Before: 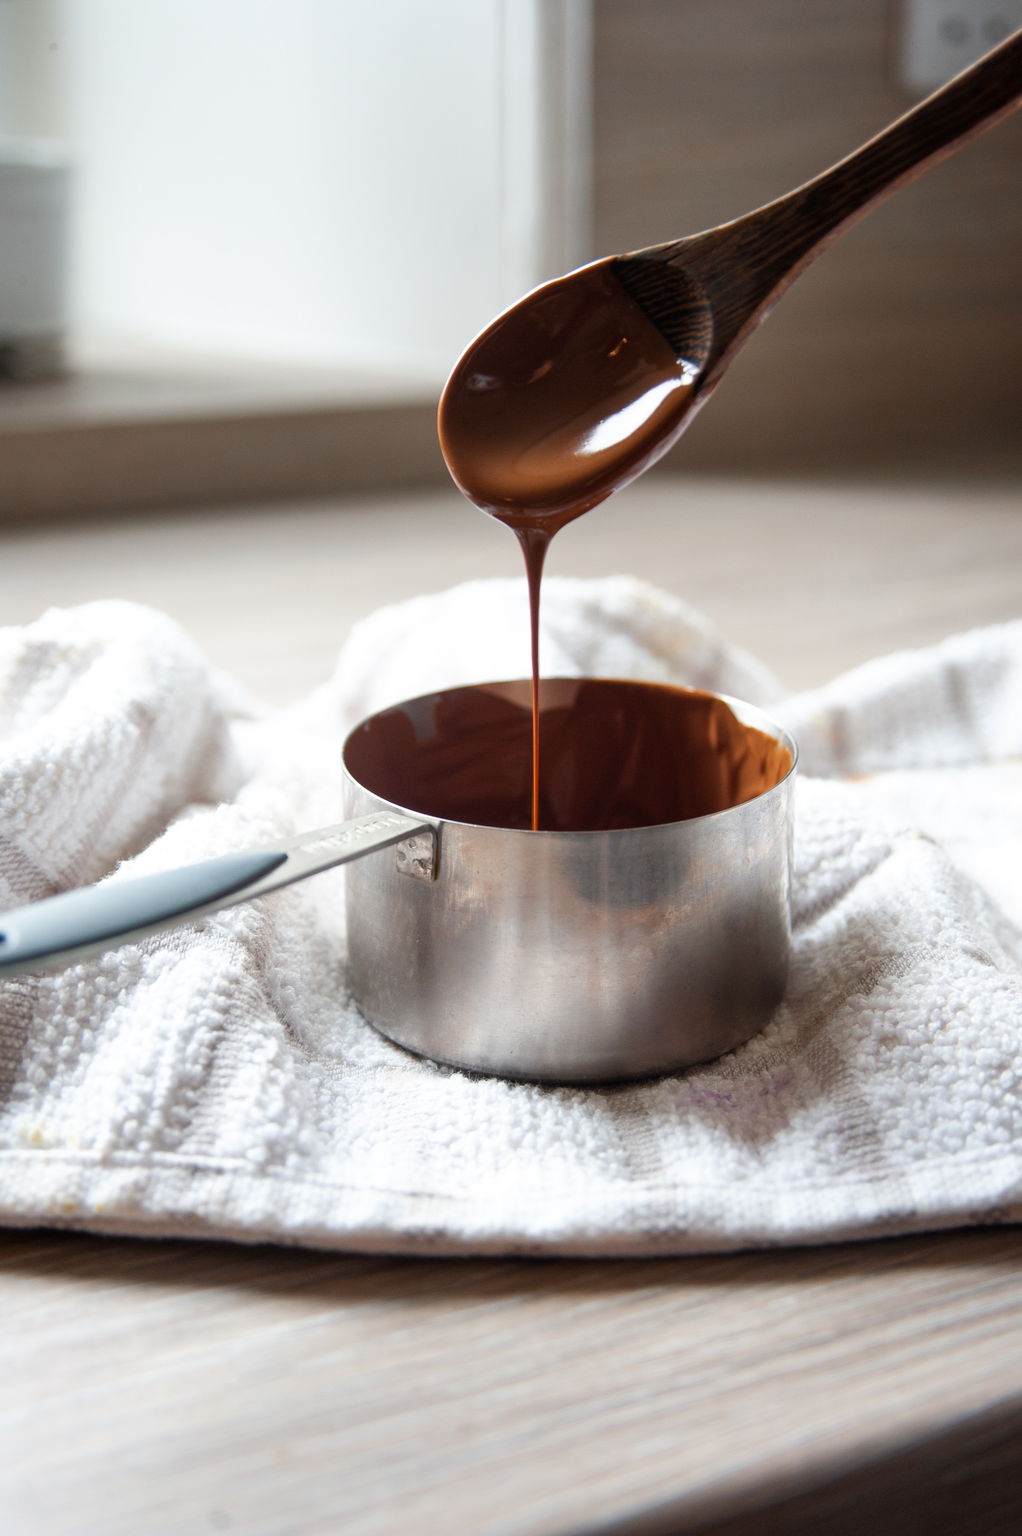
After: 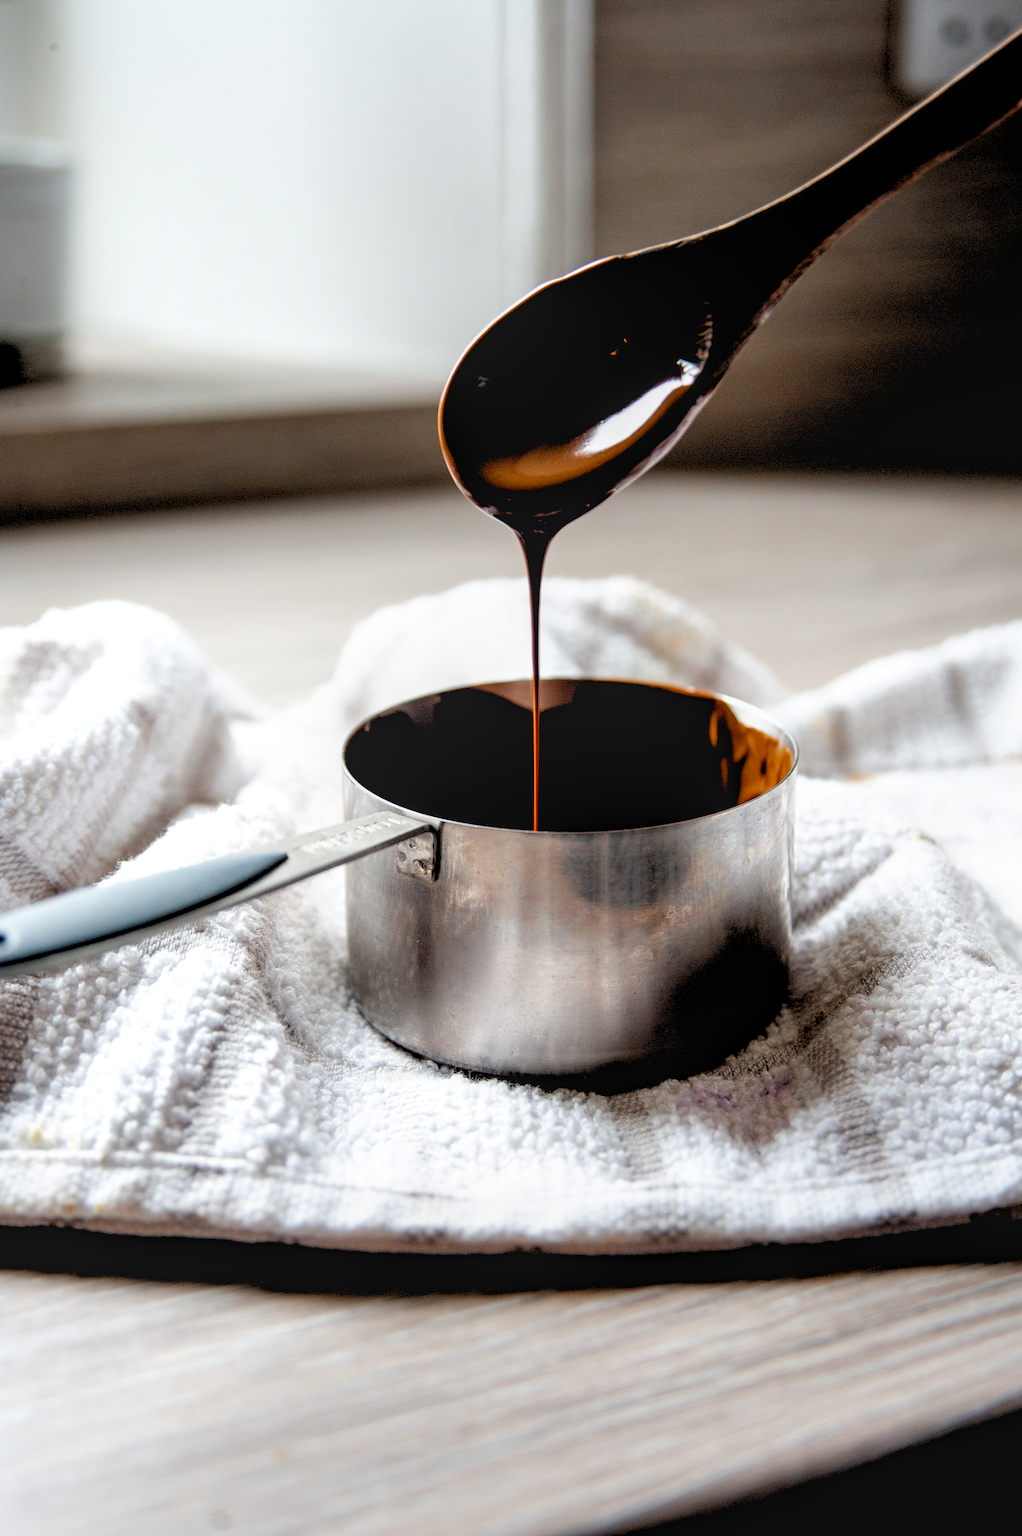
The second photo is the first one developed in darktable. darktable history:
exposure: black level correction 0.029, exposure -0.073 EV, compensate highlight preservation false
rgb levels: levels [[0.029, 0.461, 0.922], [0, 0.5, 1], [0, 0.5, 1]]
local contrast: on, module defaults
